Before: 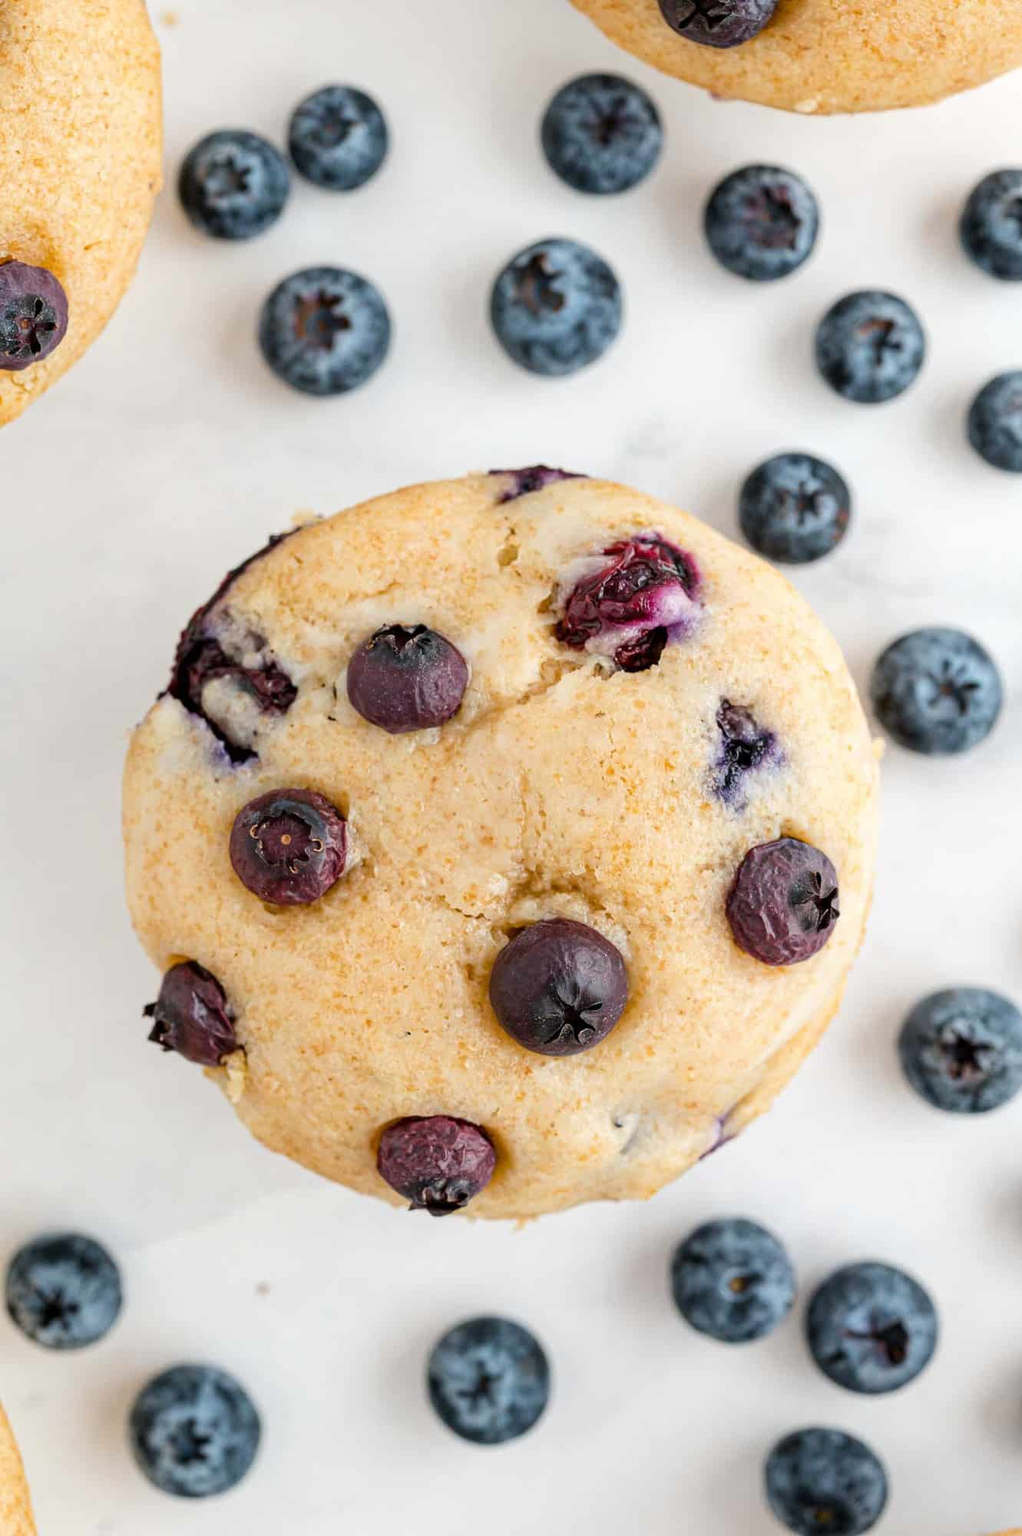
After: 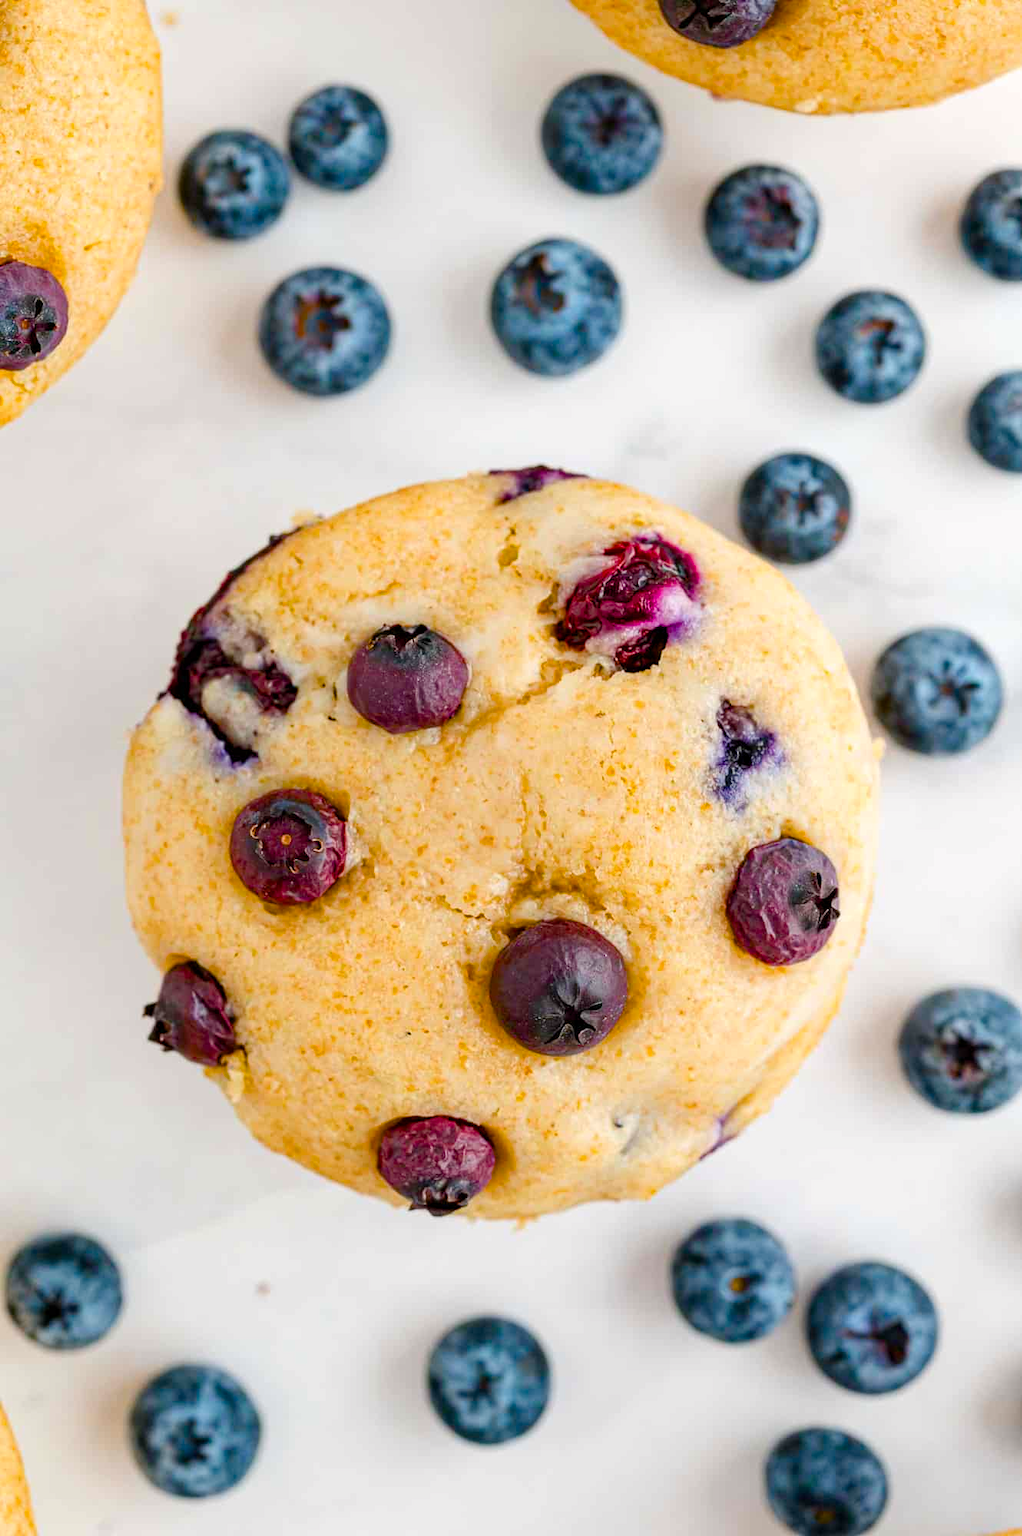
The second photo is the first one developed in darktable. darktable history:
color balance rgb: highlights gain › chroma 0.148%, highlights gain › hue 331.64°, linear chroma grading › global chroma 33.267%, perceptual saturation grading › global saturation 20%, perceptual saturation grading › highlights -25.178%, perceptual saturation grading › shadows 49.774%
